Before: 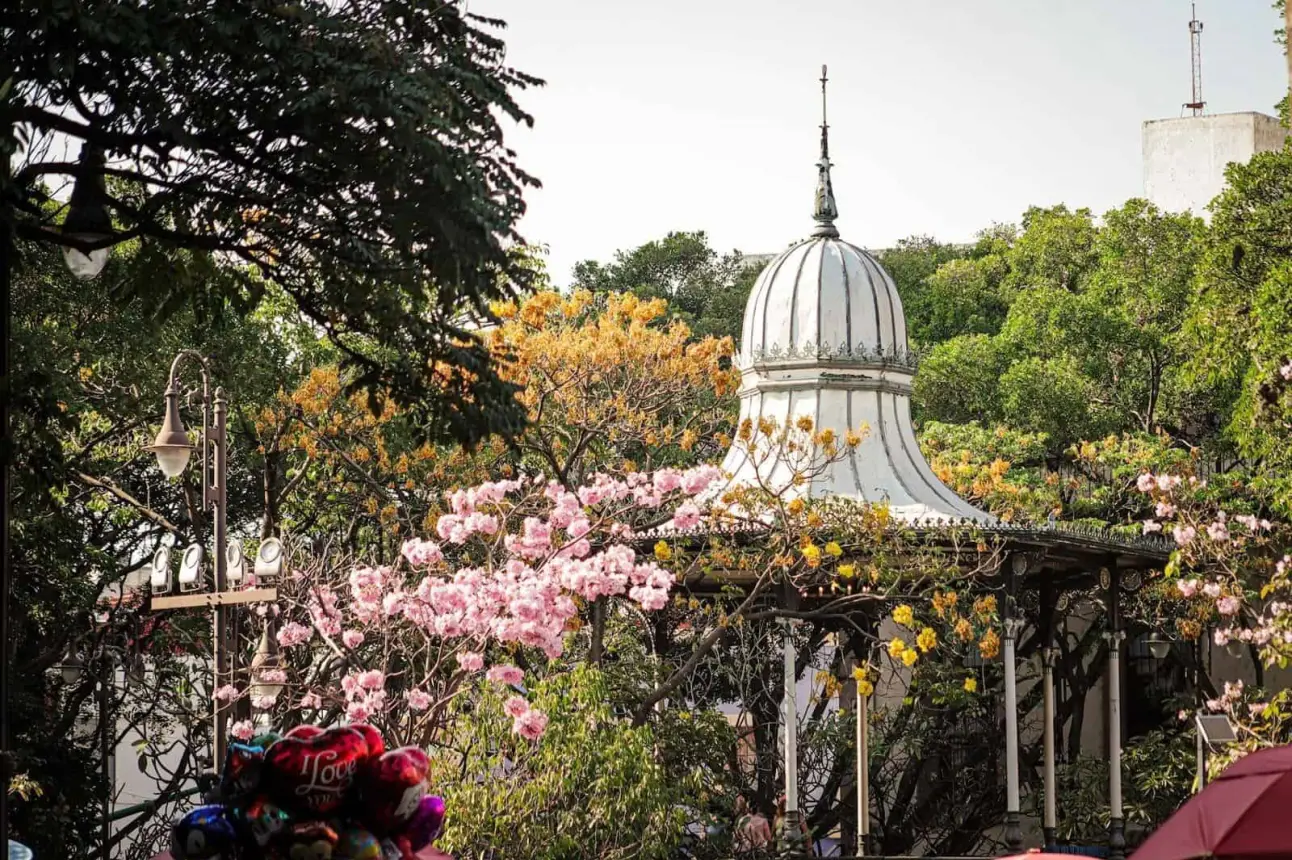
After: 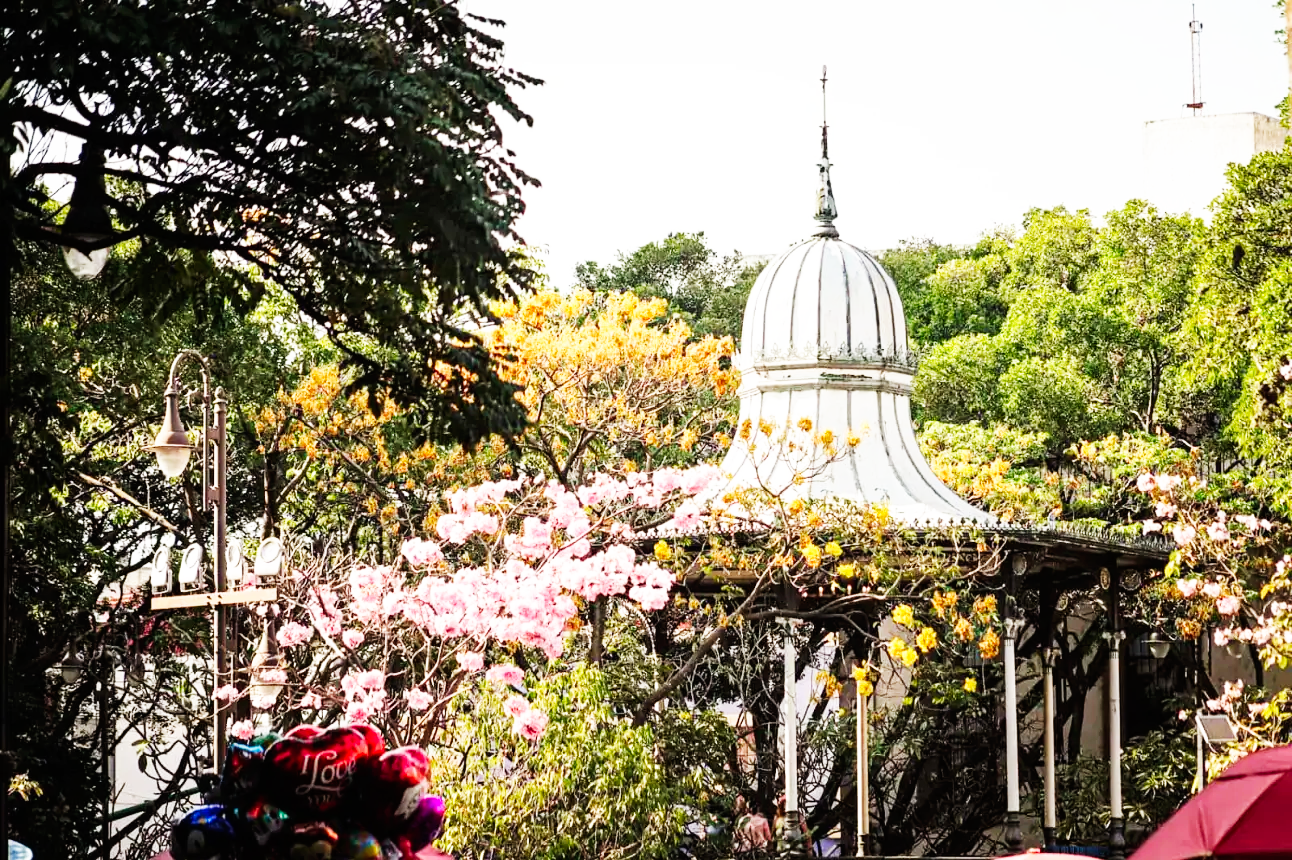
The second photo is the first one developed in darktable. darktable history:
base curve: curves: ch0 [(0, 0) (0.007, 0.004) (0.027, 0.03) (0.046, 0.07) (0.207, 0.54) (0.442, 0.872) (0.673, 0.972) (1, 1)], preserve colors none
rotate and perspective: crop left 0, crop top 0
